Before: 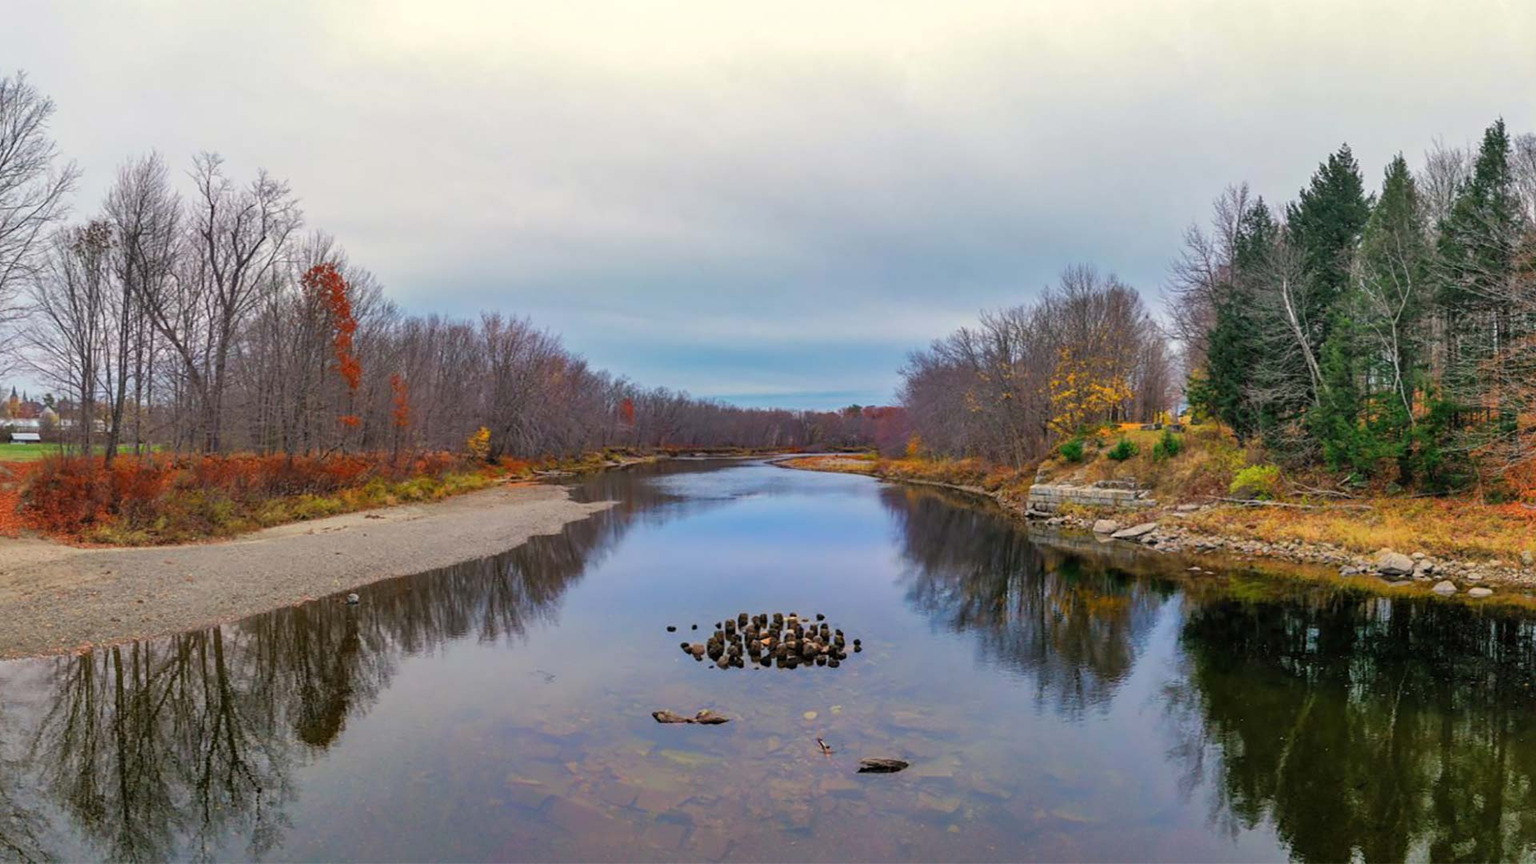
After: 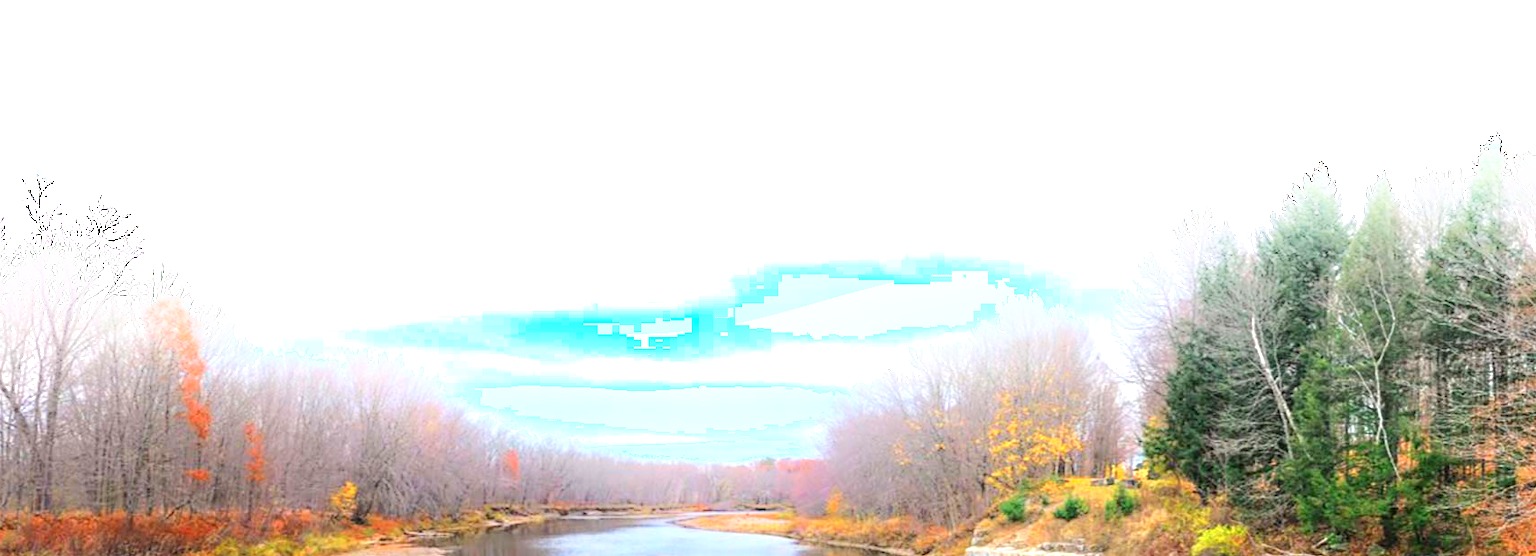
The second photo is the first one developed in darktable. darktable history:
exposure: exposure 1.27 EV, compensate exposure bias true, compensate highlight preservation false
crop and rotate: left 11.382%, bottom 42.915%
shadows and highlights: shadows -89.59, highlights 90.57, soften with gaussian
